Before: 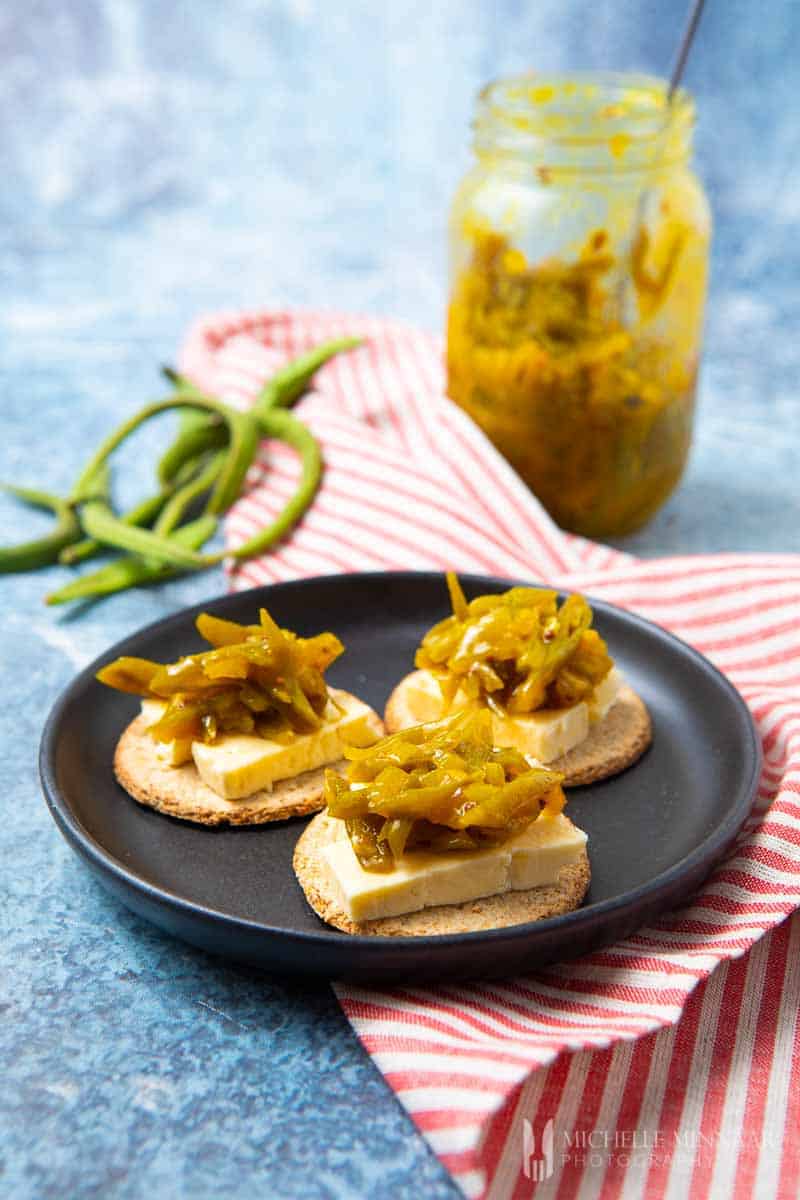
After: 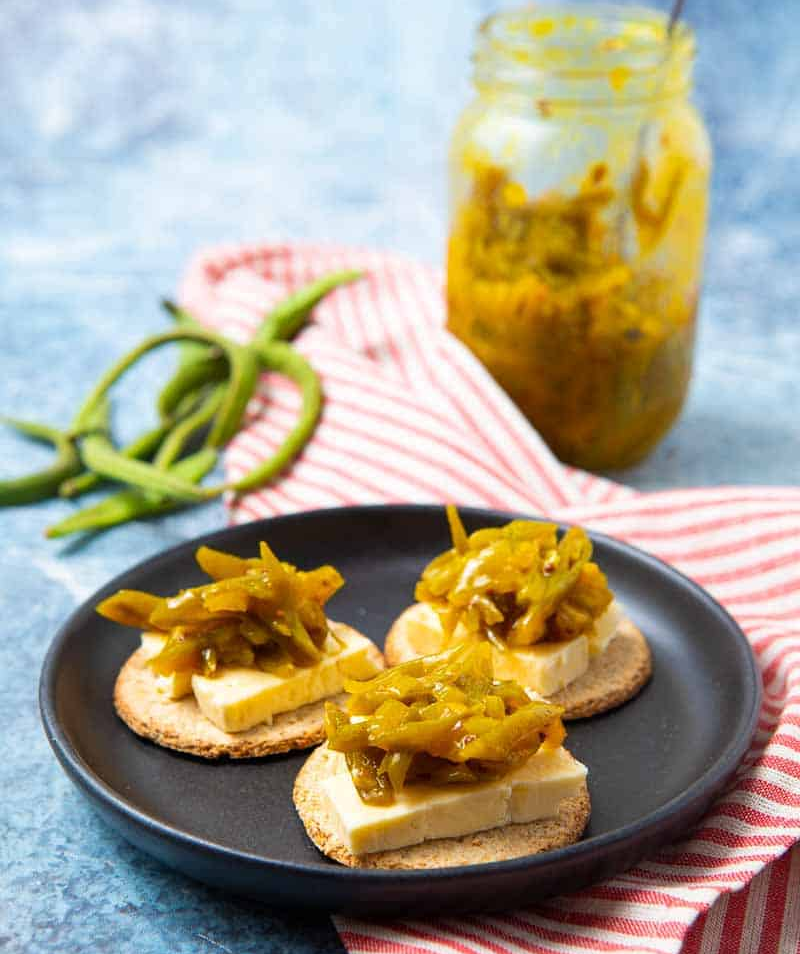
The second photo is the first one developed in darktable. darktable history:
crop and rotate: top 5.657%, bottom 14.792%
